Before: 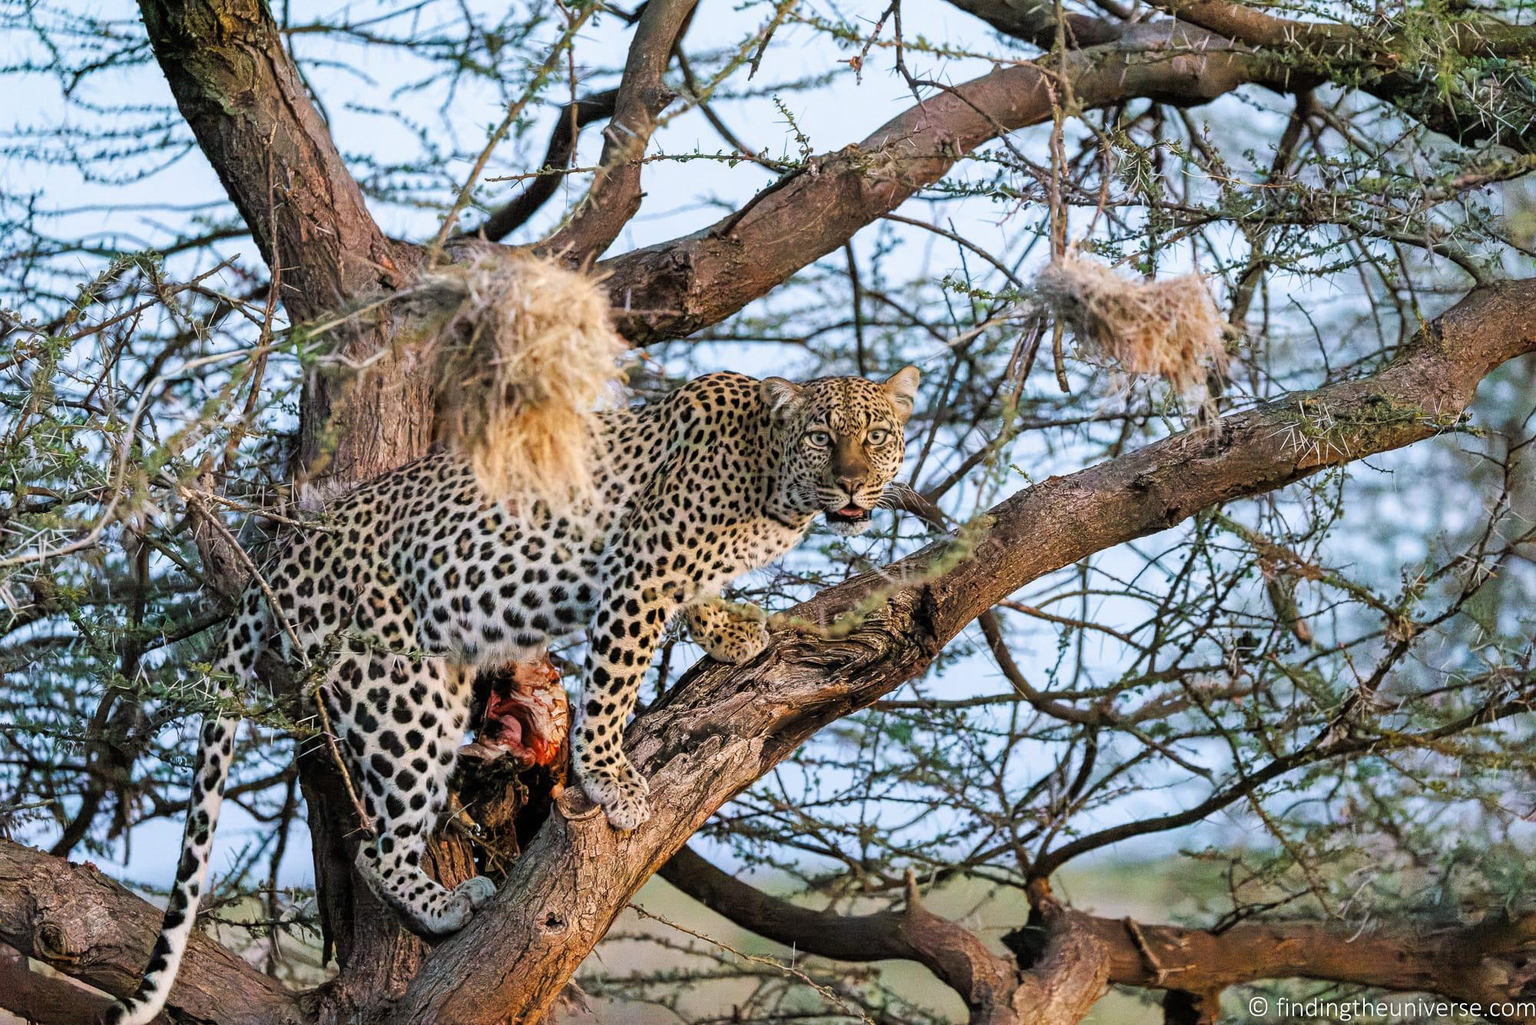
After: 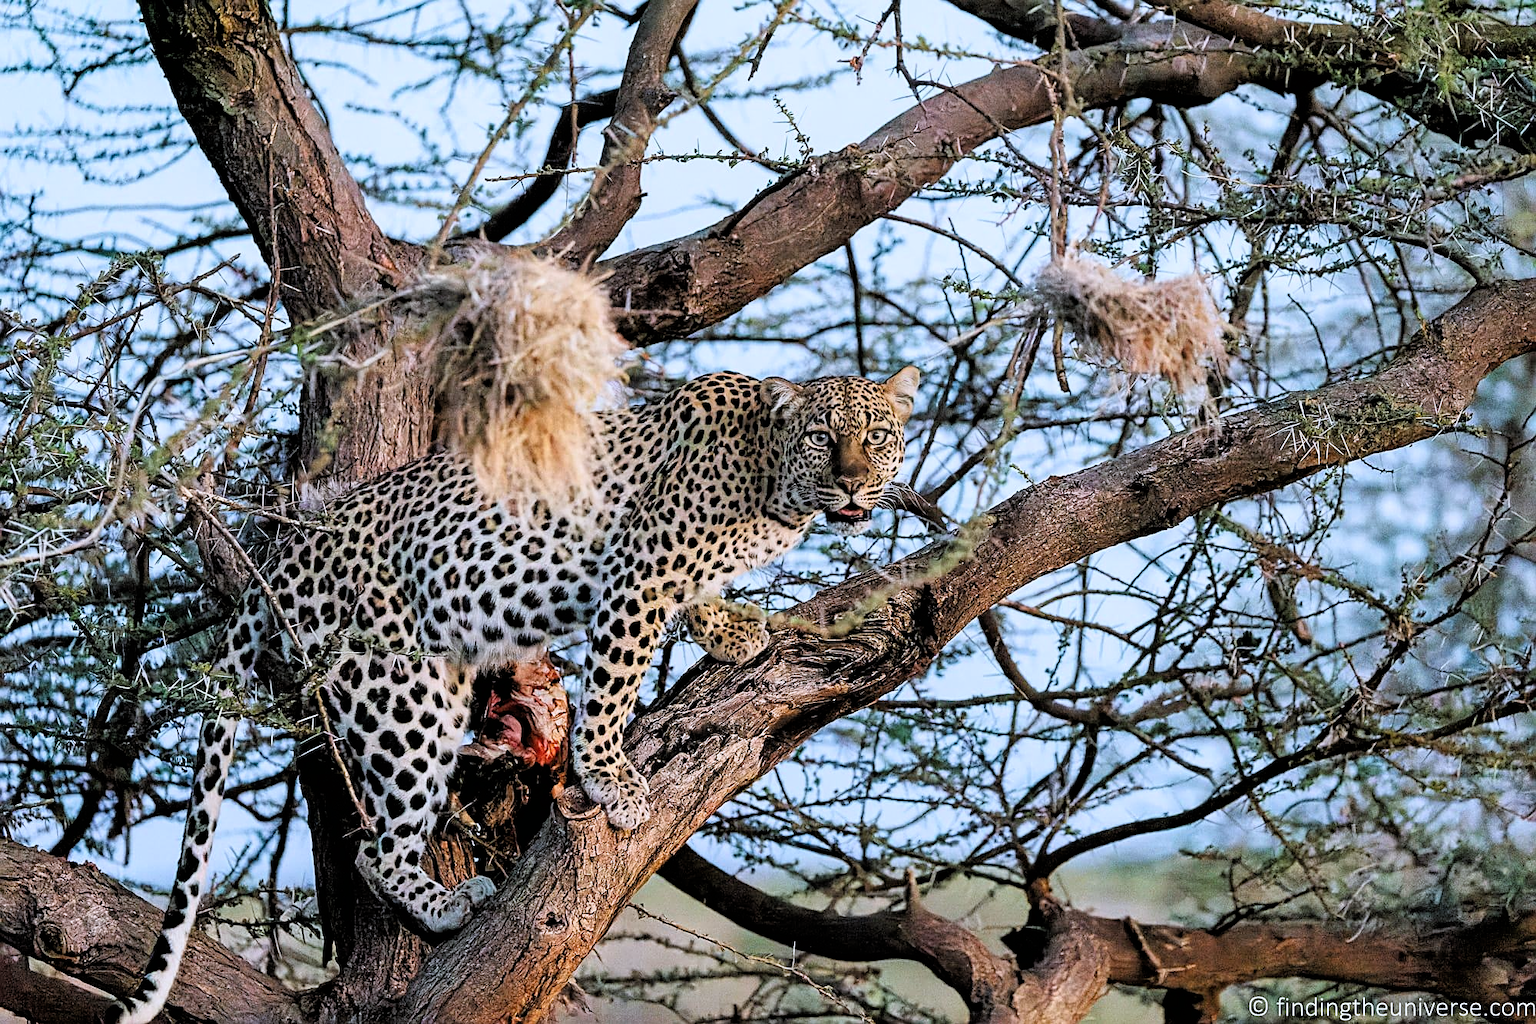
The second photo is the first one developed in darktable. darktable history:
filmic rgb: black relative exposure -4.94 EV, white relative exposure 2.84 EV, hardness 3.72
tone equalizer: edges refinement/feathering 500, mask exposure compensation -1.57 EV, preserve details no
sharpen: on, module defaults
color correction: highlights a* -0.689, highlights b* -9.27
